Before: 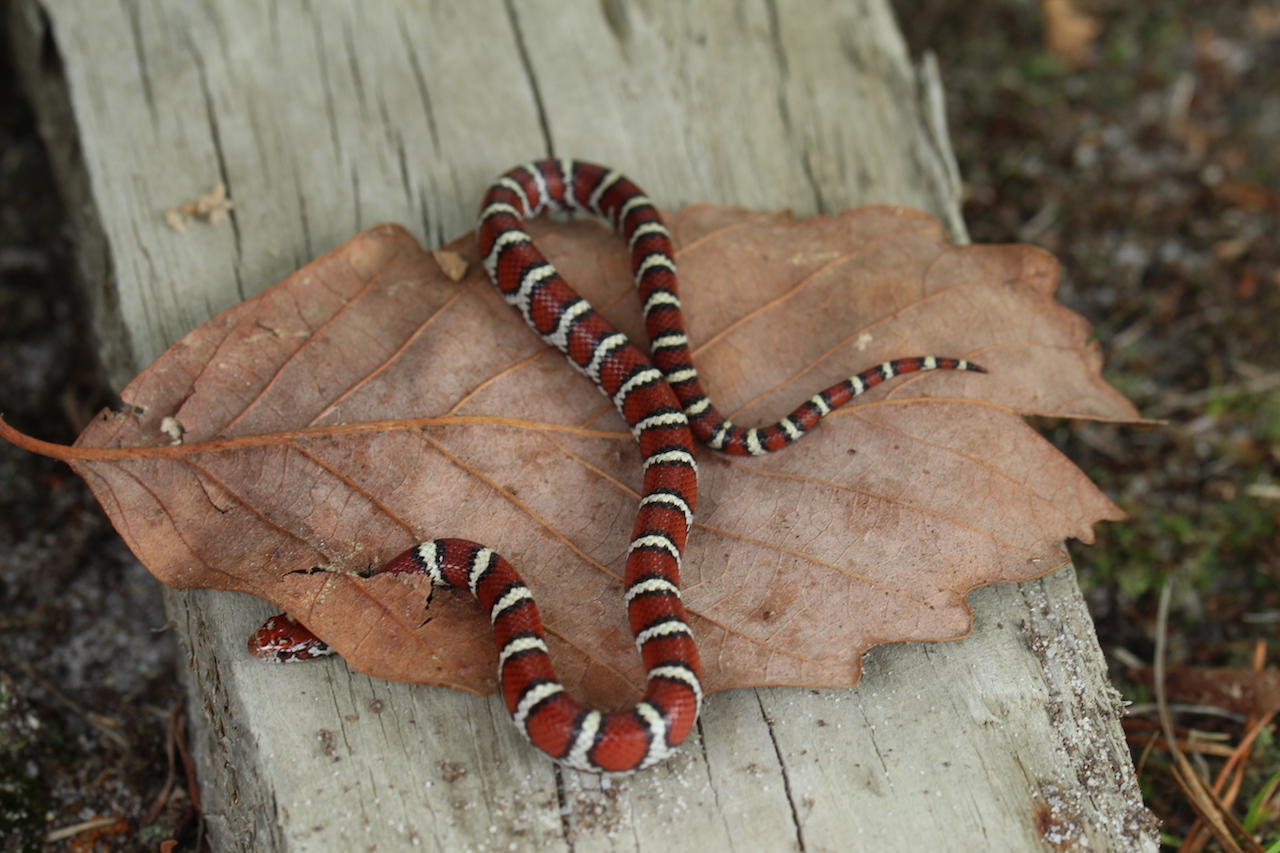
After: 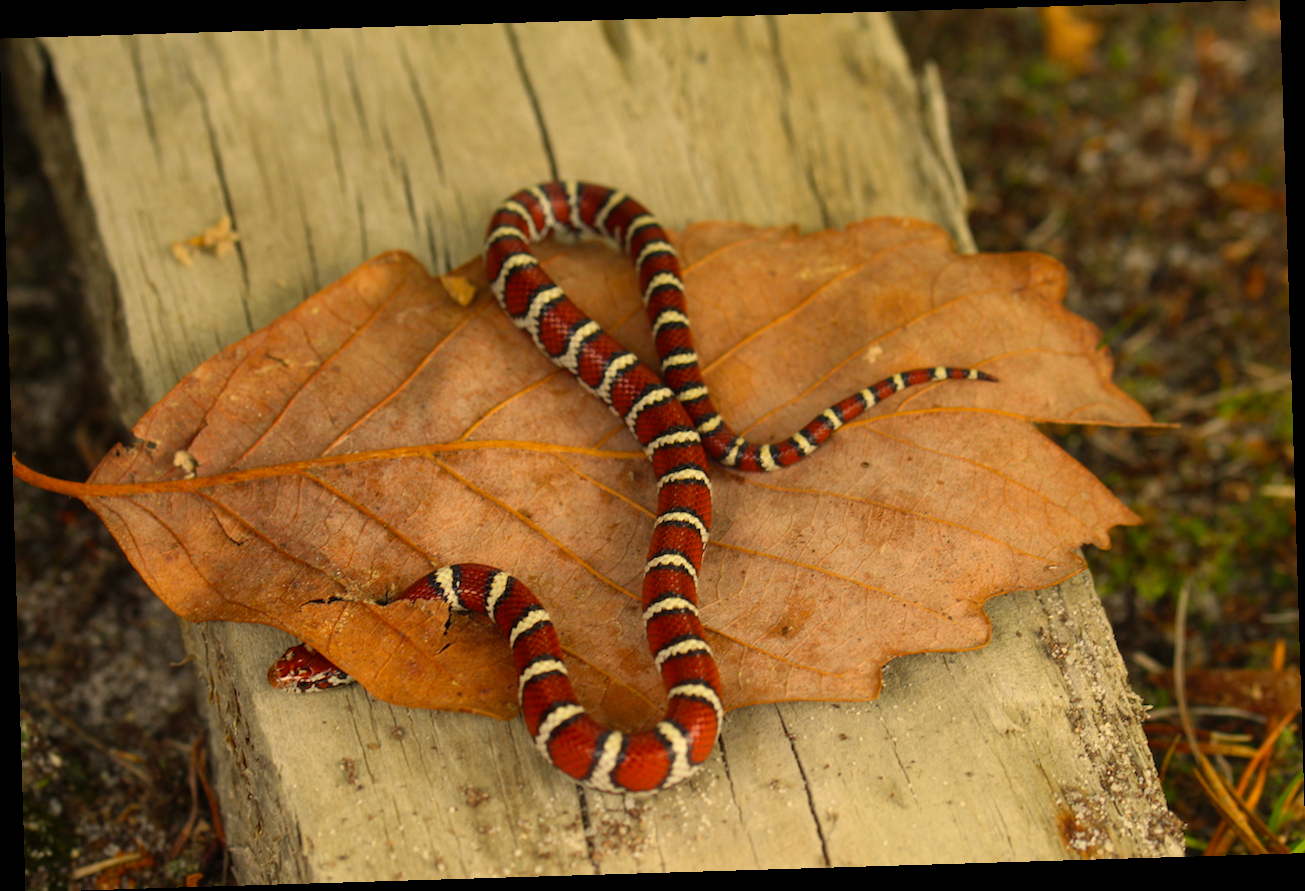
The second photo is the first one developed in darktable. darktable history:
white balance: red 1.138, green 0.996, blue 0.812
color balance rgb: perceptual saturation grading › global saturation 30%, global vibrance 20%
rotate and perspective: rotation -1.75°, automatic cropping off
